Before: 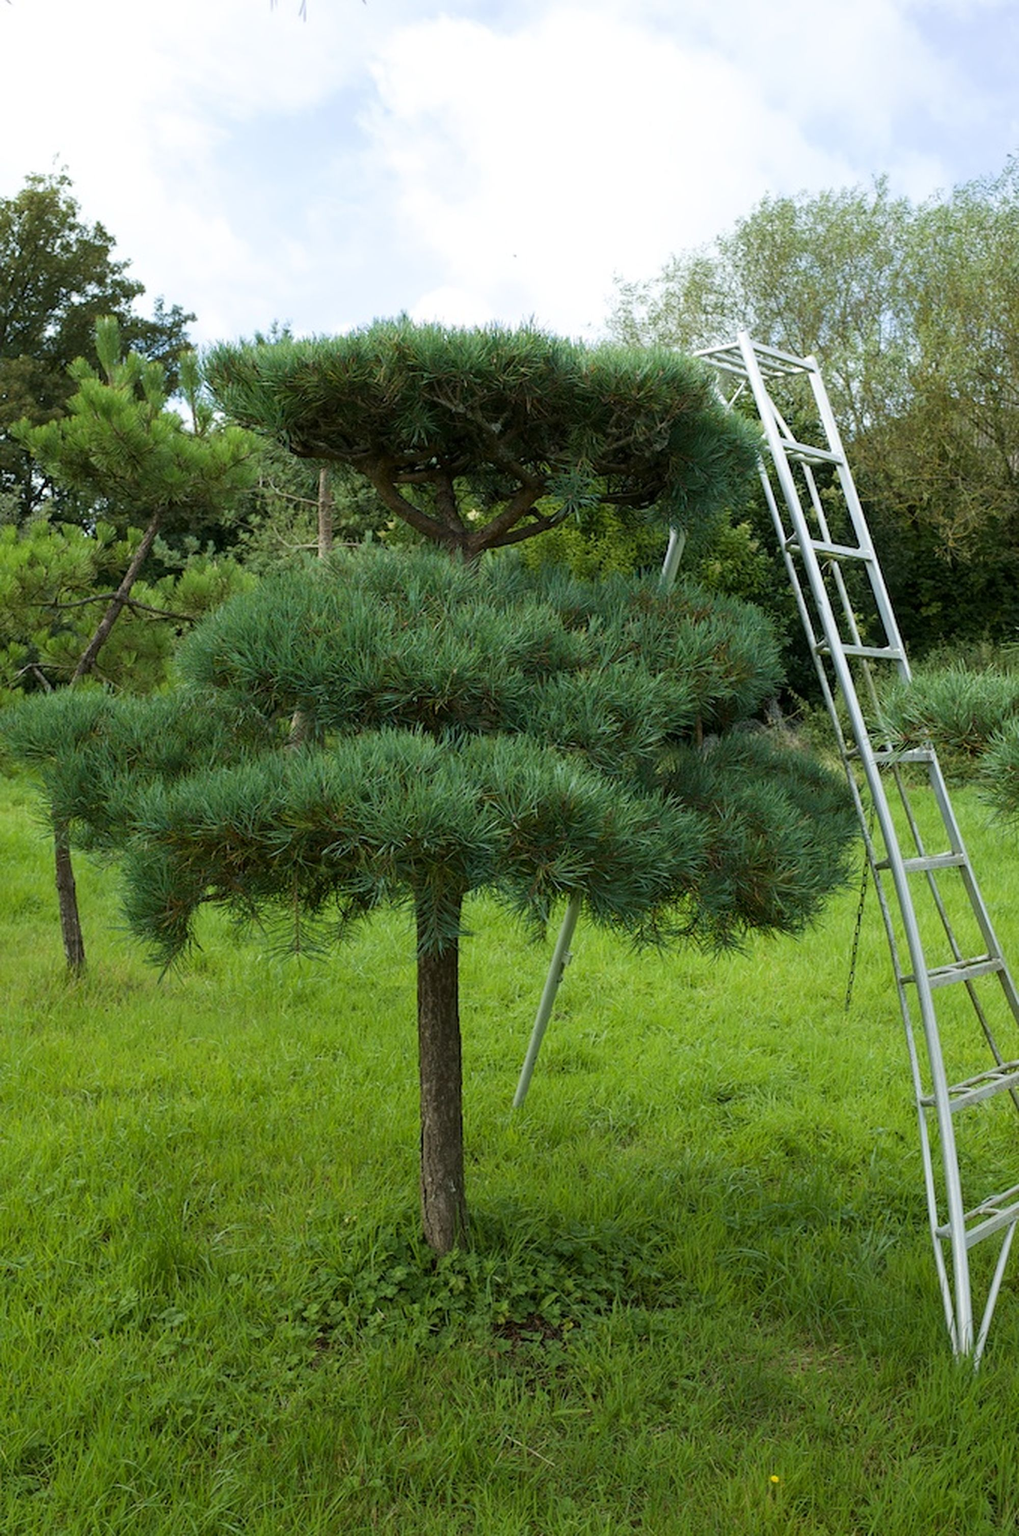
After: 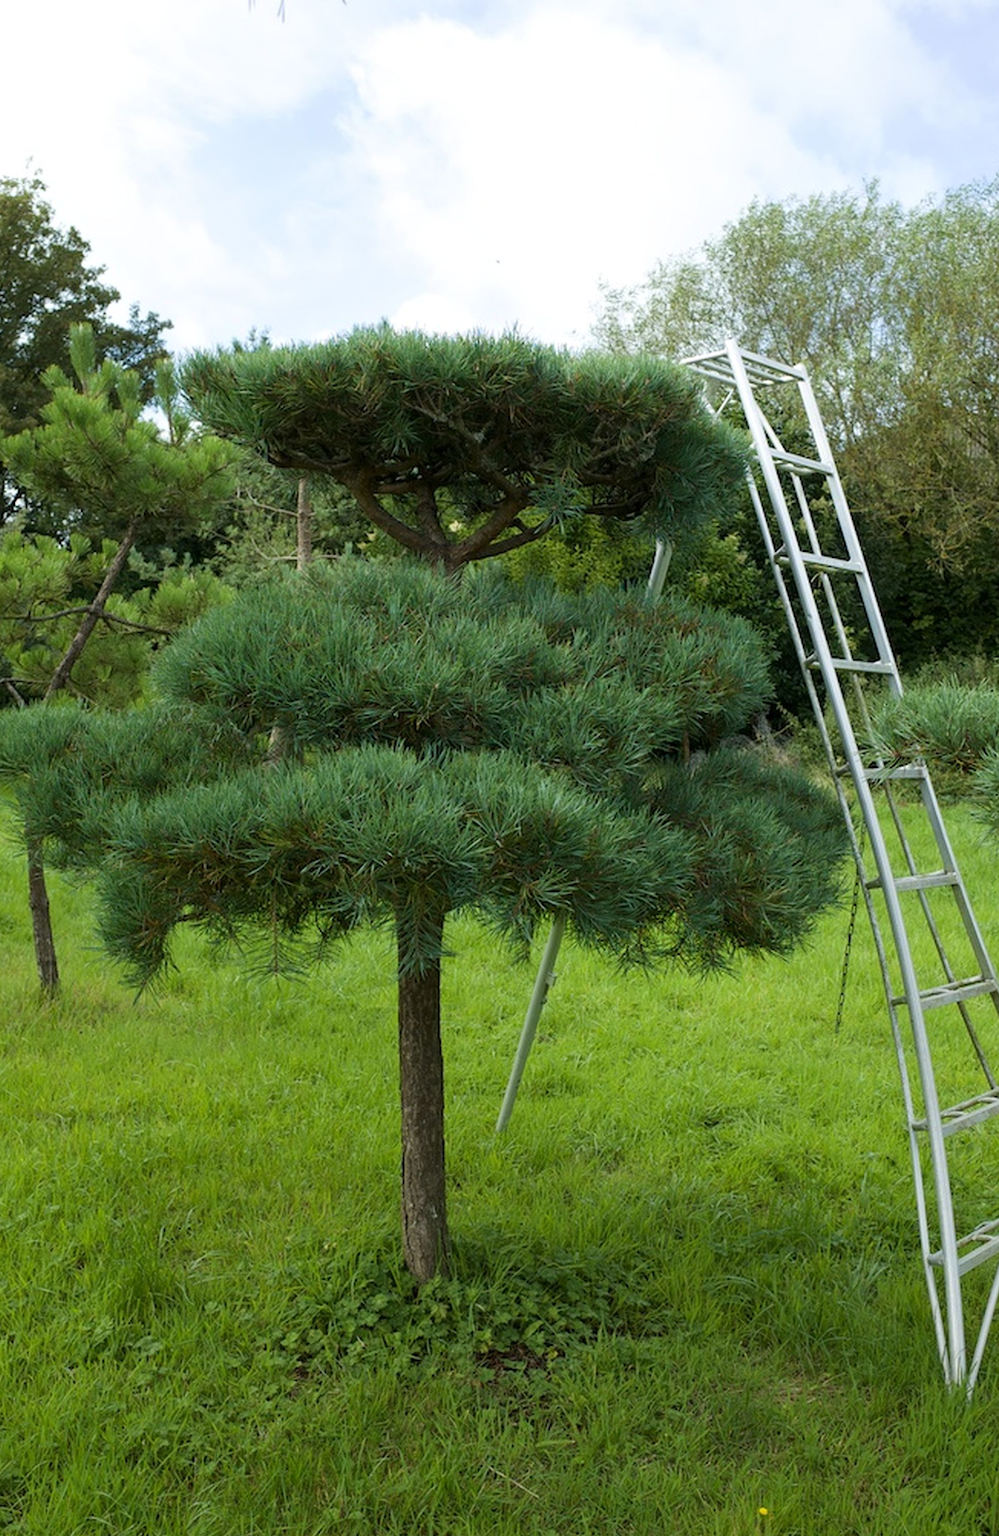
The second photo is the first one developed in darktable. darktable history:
crop and rotate: left 2.717%, right 1.24%, bottom 2.102%
tone equalizer: mask exposure compensation -0.504 EV
